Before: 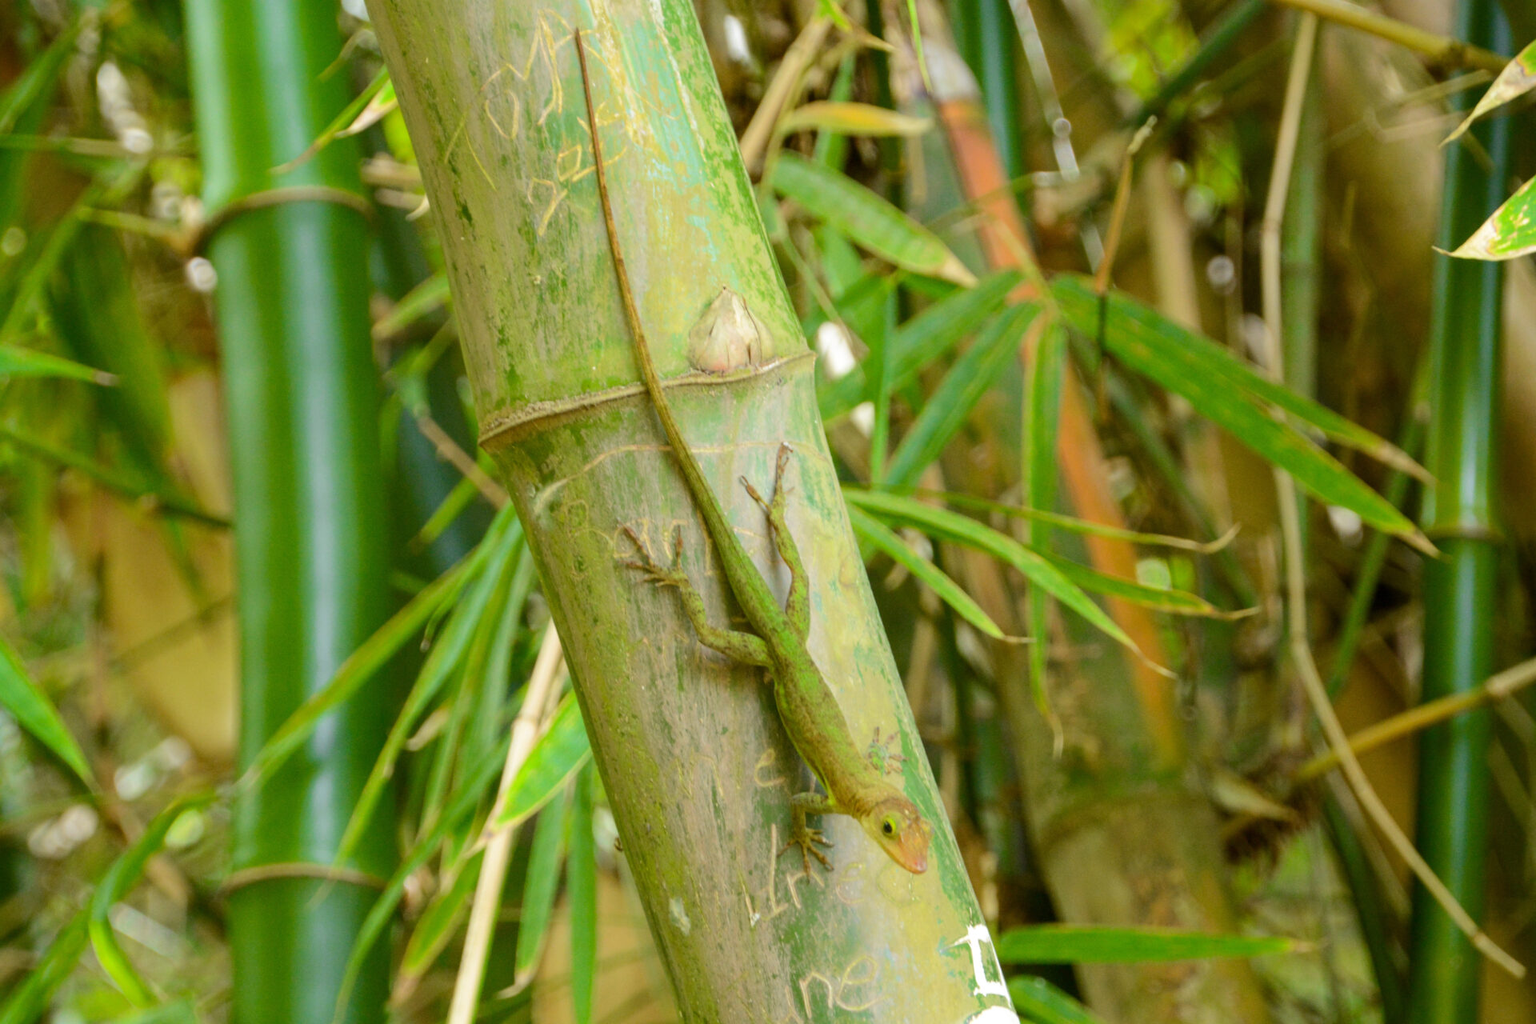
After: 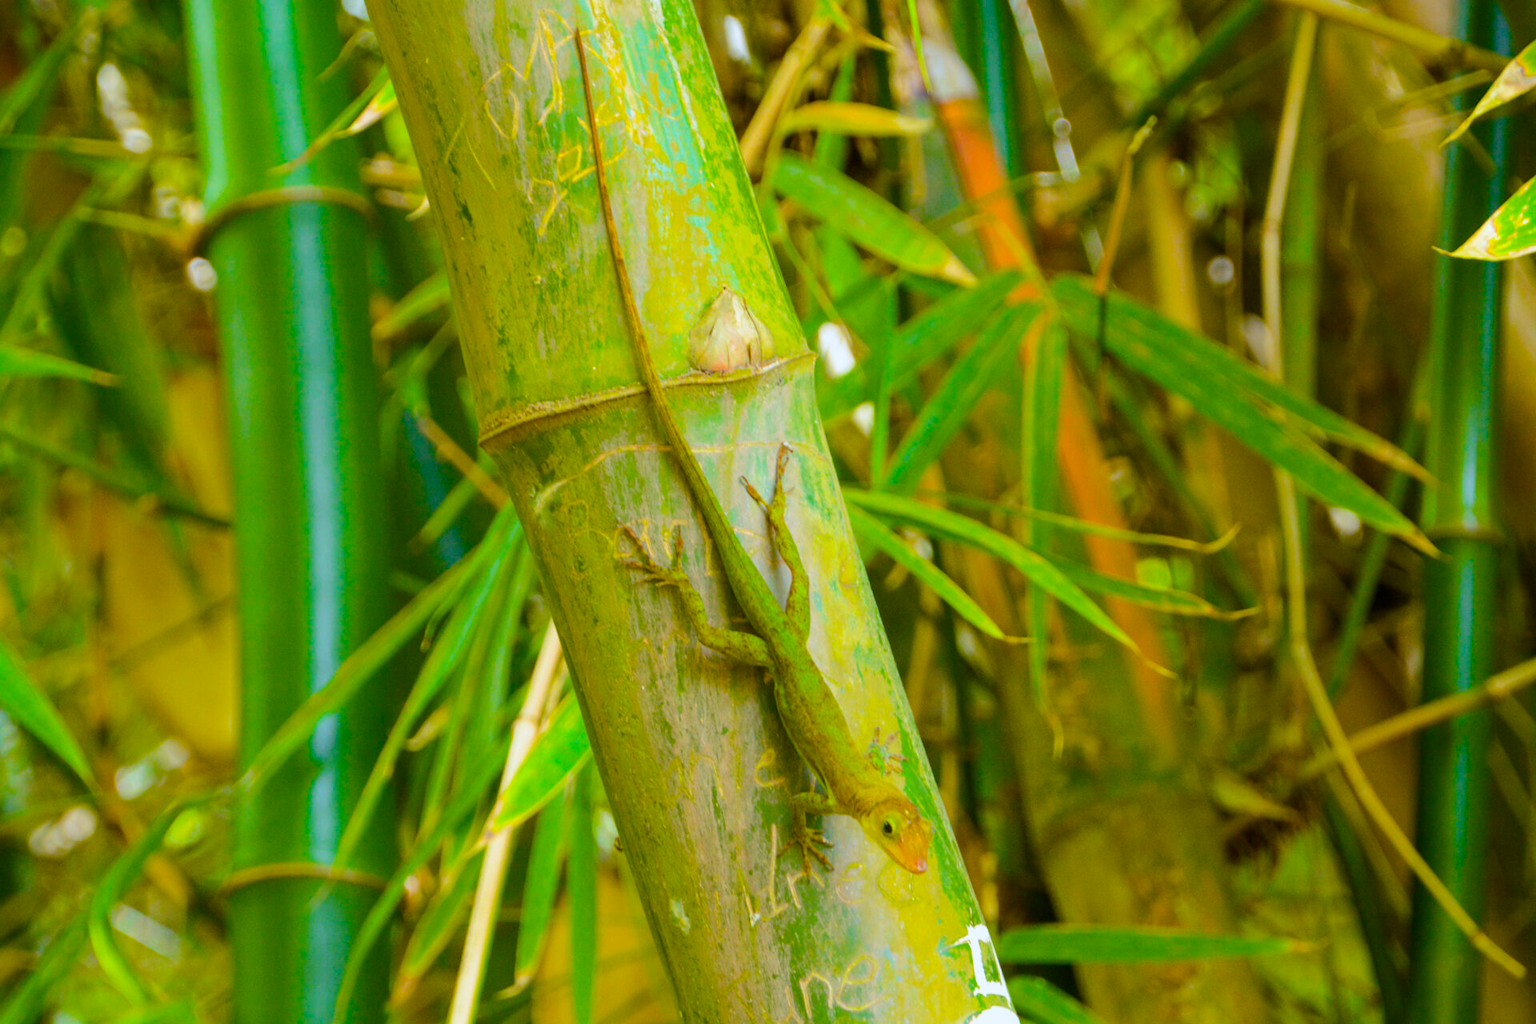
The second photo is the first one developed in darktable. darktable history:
color balance rgb: linear chroma grading › global chroma 42.309%, perceptual saturation grading › global saturation 19.427%
color calibration: output R [0.999, 0.026, -0.11, 0], output G [-0.019, 1.037, -0.099, 0], output B [0.022, -0.023, 0.902, 0], illuminant as shot in camera, x 0.358, y 0.373, temperature 4628.91 K
